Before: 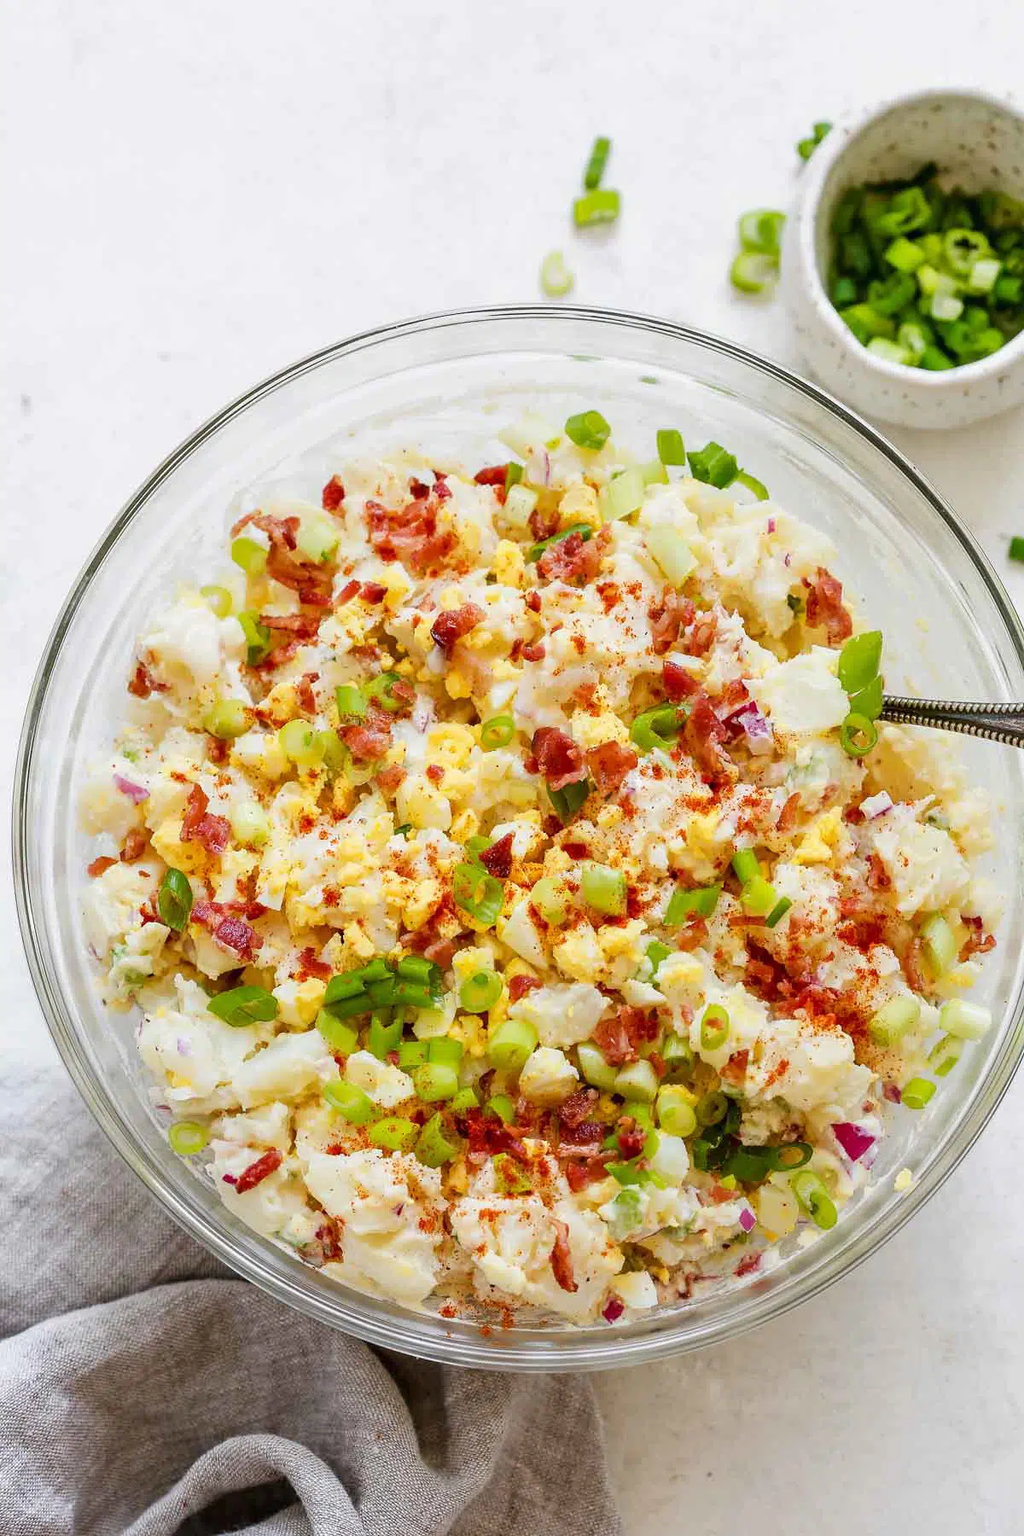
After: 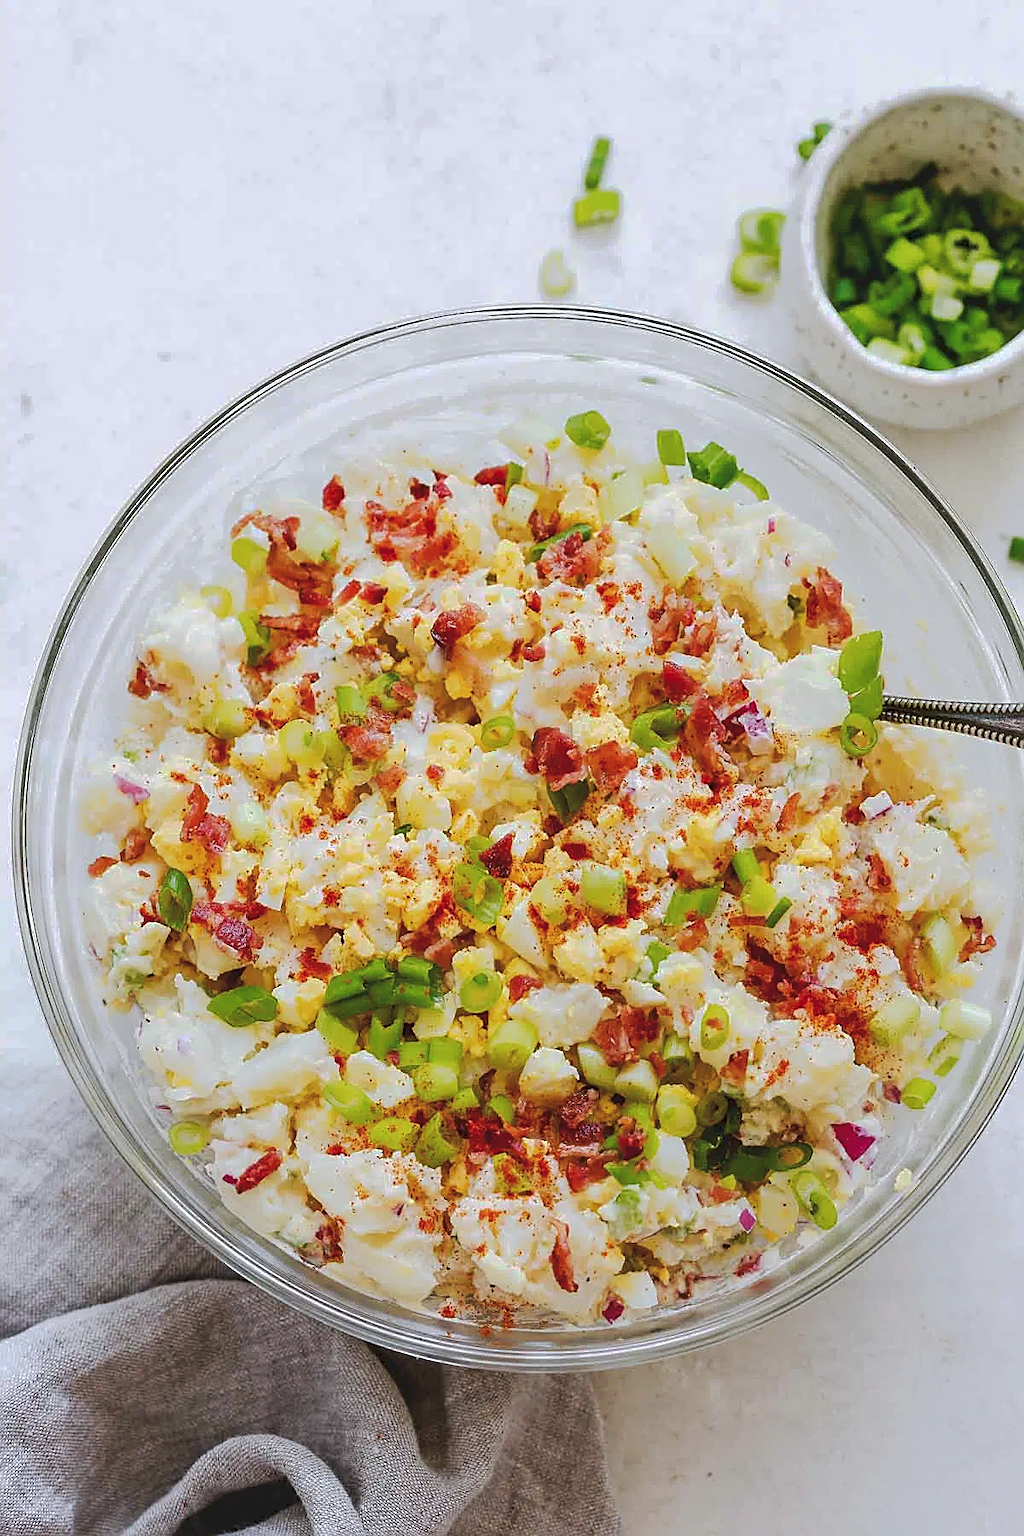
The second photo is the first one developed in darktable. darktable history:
sharpen: on, module defaults
color correction: highlights a* -0.137, highlights b* -5.91, shadows a* -0.137, shadows b* -0.137
tone curve: curves: ch0 [(0, 0) (0.003, 0.096) (0.011, 0.096) (0.025, 0.098) (0.044, 0.099) (0.069, 0.106) (0.1, 0.128) (0.136, 0.153) (0.177, 0.186) (0.224, 0.218) (0.277, 0.265) (0.335, 0.316) (0.399, 0.374) (0.468, 0.445) (0.543, 0.526) (0.623, 0.605) (0.709, 0.681) (0.801, 0.758) (0.898, 0.819) (1, 1)], preserve colors none
